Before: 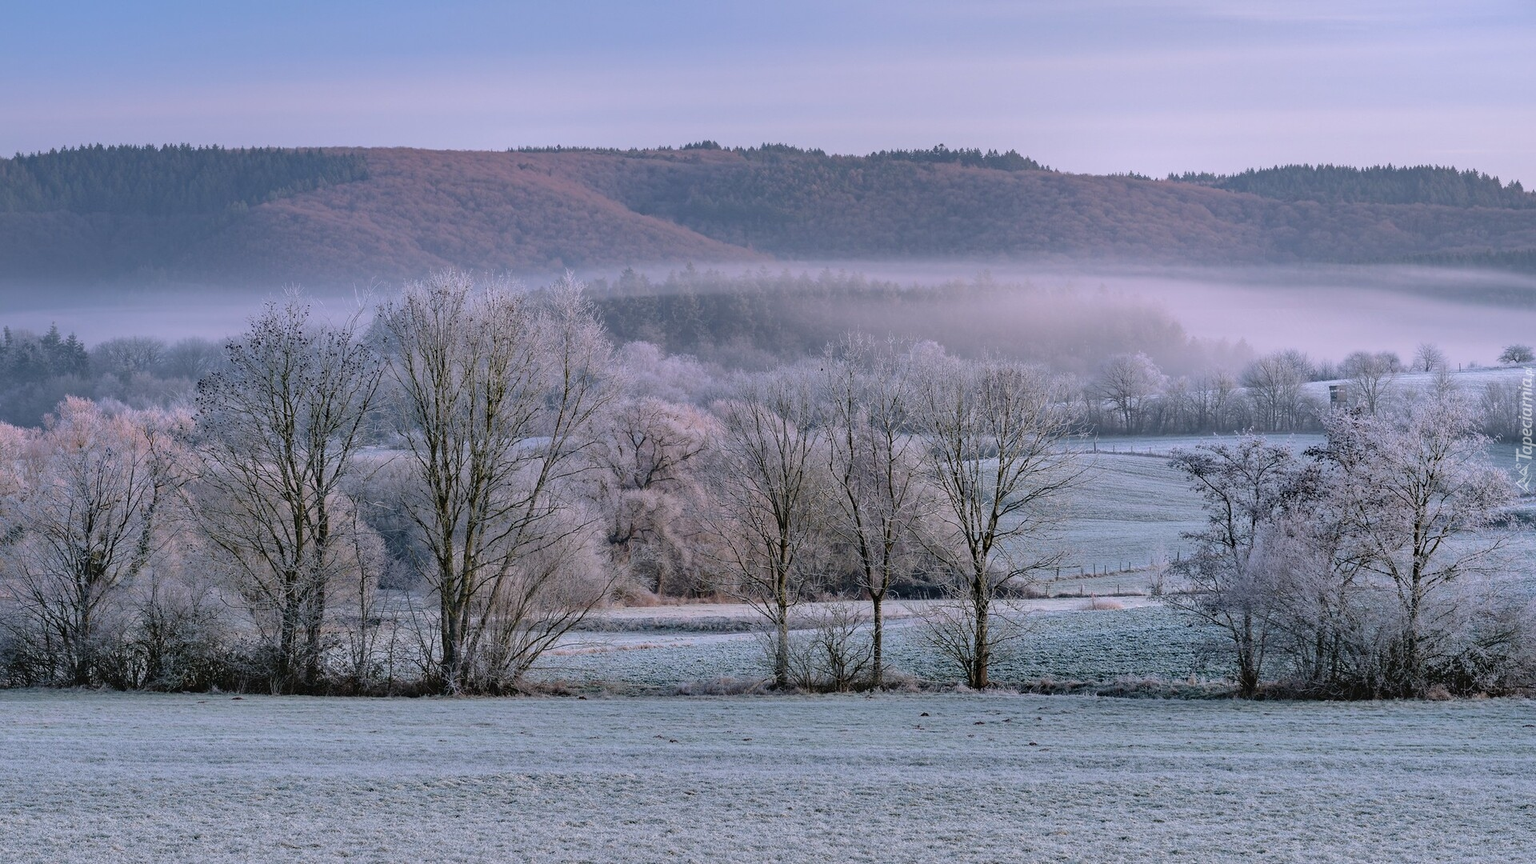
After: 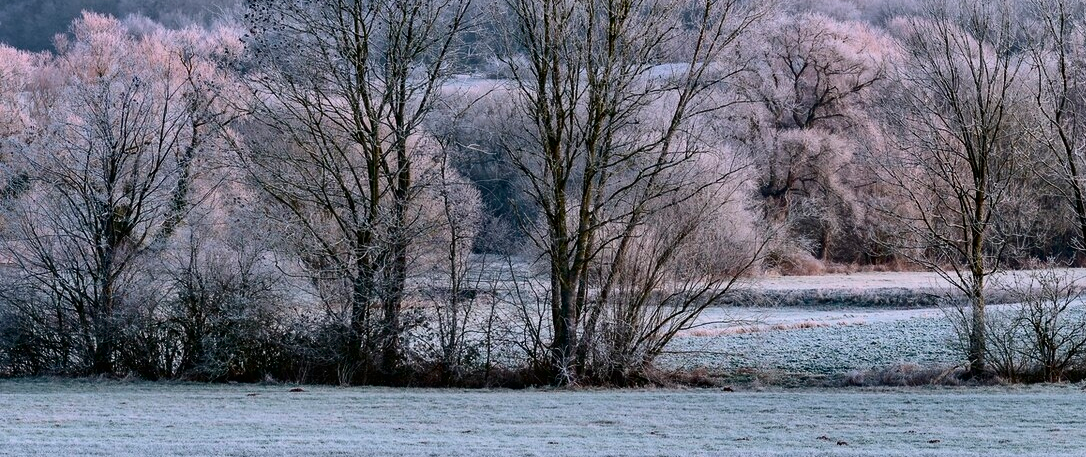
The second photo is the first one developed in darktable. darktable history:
crop: top 44.728%, right 43.395%, bottom 12.921%
contrast brightness saturation: contrast 0.279
